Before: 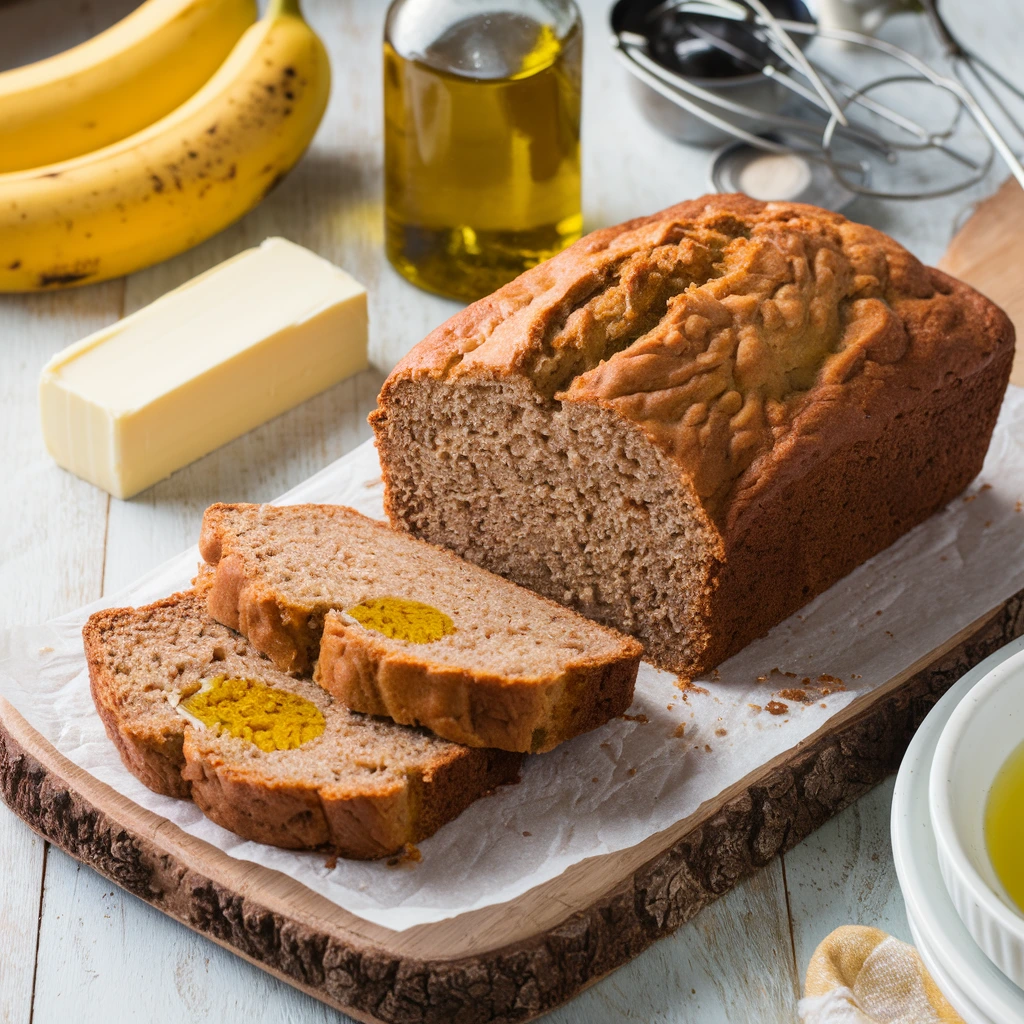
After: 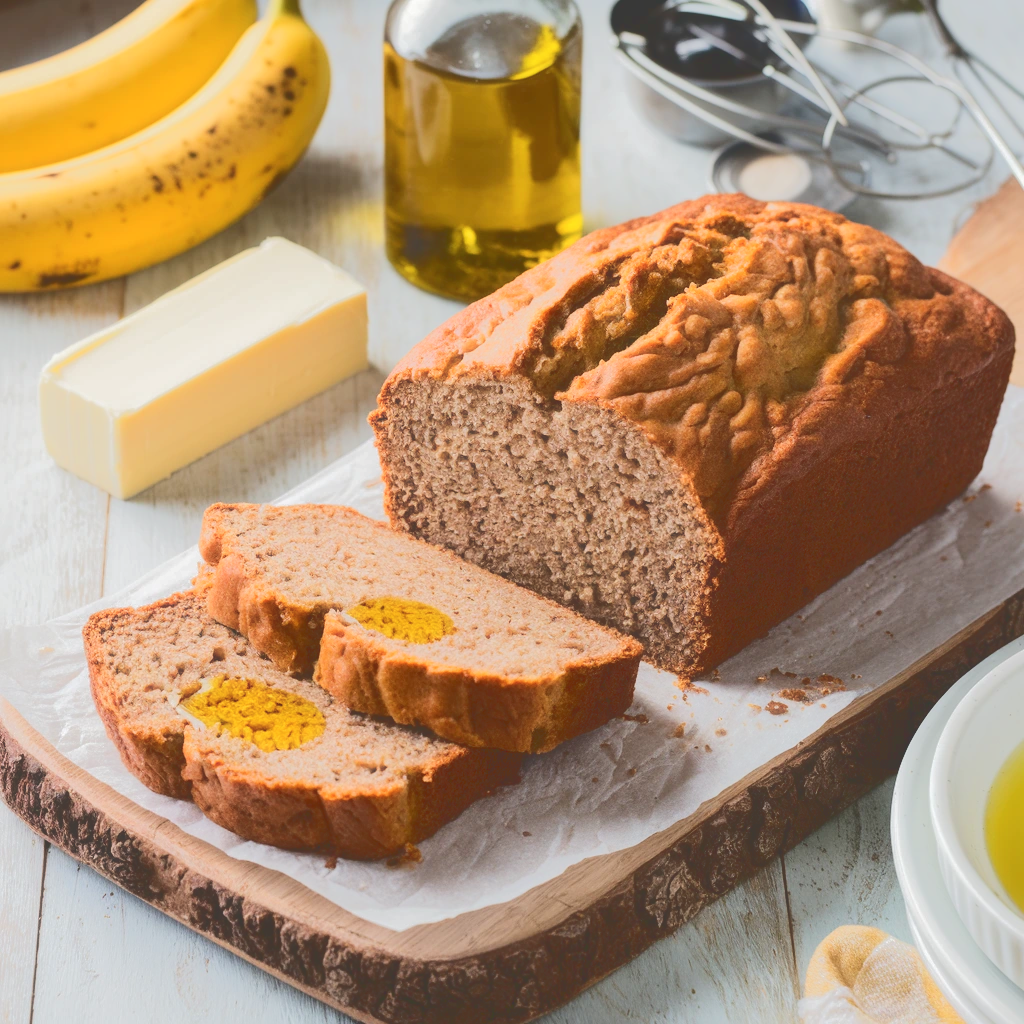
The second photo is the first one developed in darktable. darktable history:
tone curve: curves: ch0 [(0, 0) (0.003, 0.232) (0.011, 0.232) (0.025, 0.232) (0.044, 0.233) (0.069, 0.234) (0.1, 0.237) (0.136, 0.247) (0.177, 0.258) (0.224, 0.283) (0.277, 0.332) (0.335, 0.401) (0.399, 0.483) (0.468, 0.56) (0.543, 0.637) (0.623, 0.706) (0.709, 0.764) (0.801, 0.816) (0.898, 0.859) (1, 1)]
haze removal: strength -0.089, distance 0.354, adaptive false
color correction: highlights b* 0.055, saturation 0.99
